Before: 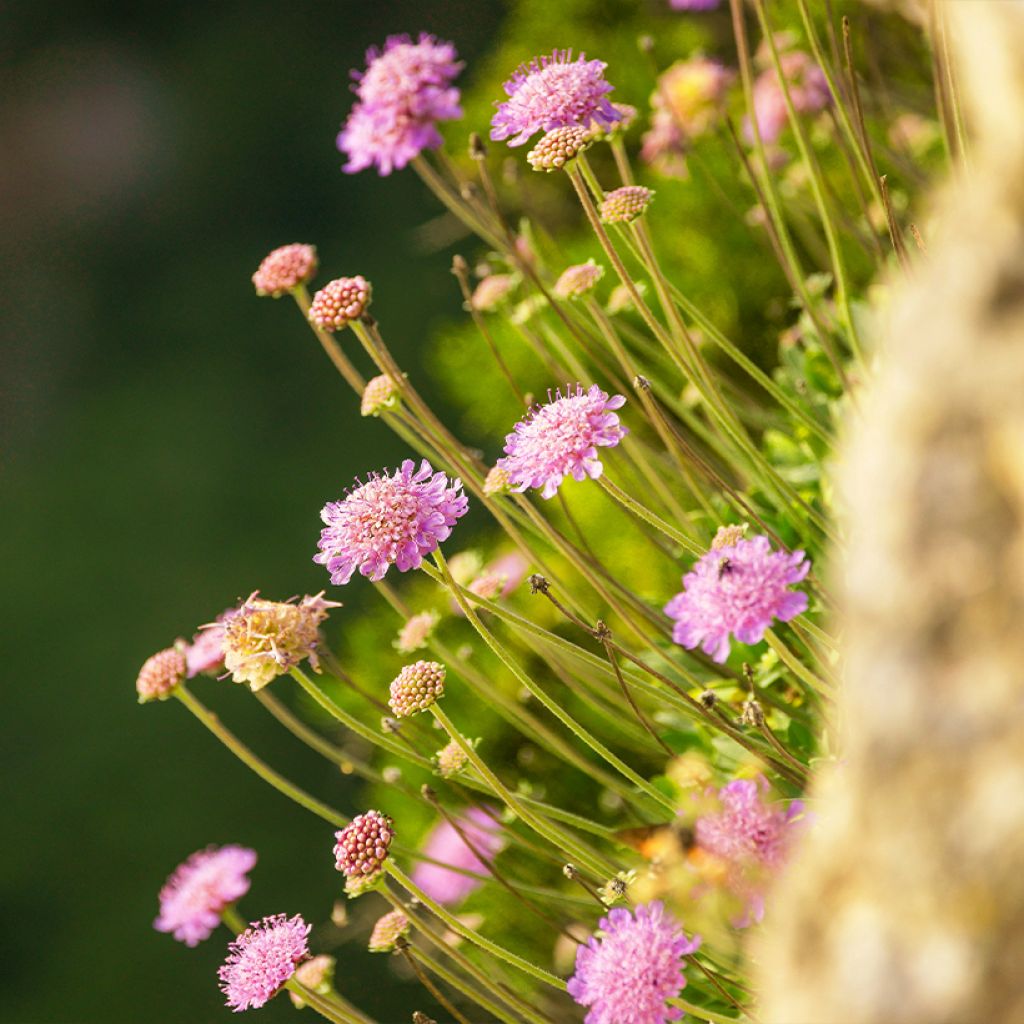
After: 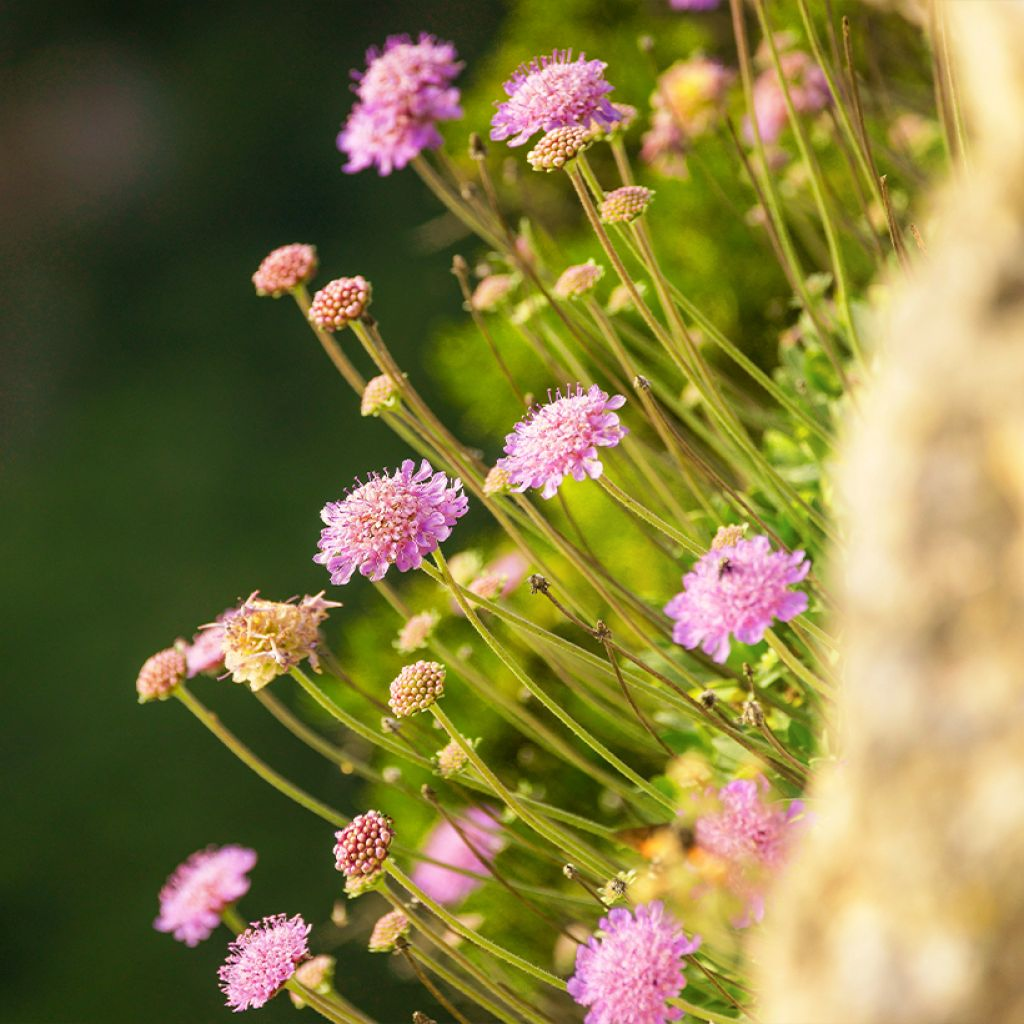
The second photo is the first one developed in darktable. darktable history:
shadows and highlights: shadows -23.11, highlights 45.96, soften with gaussian
